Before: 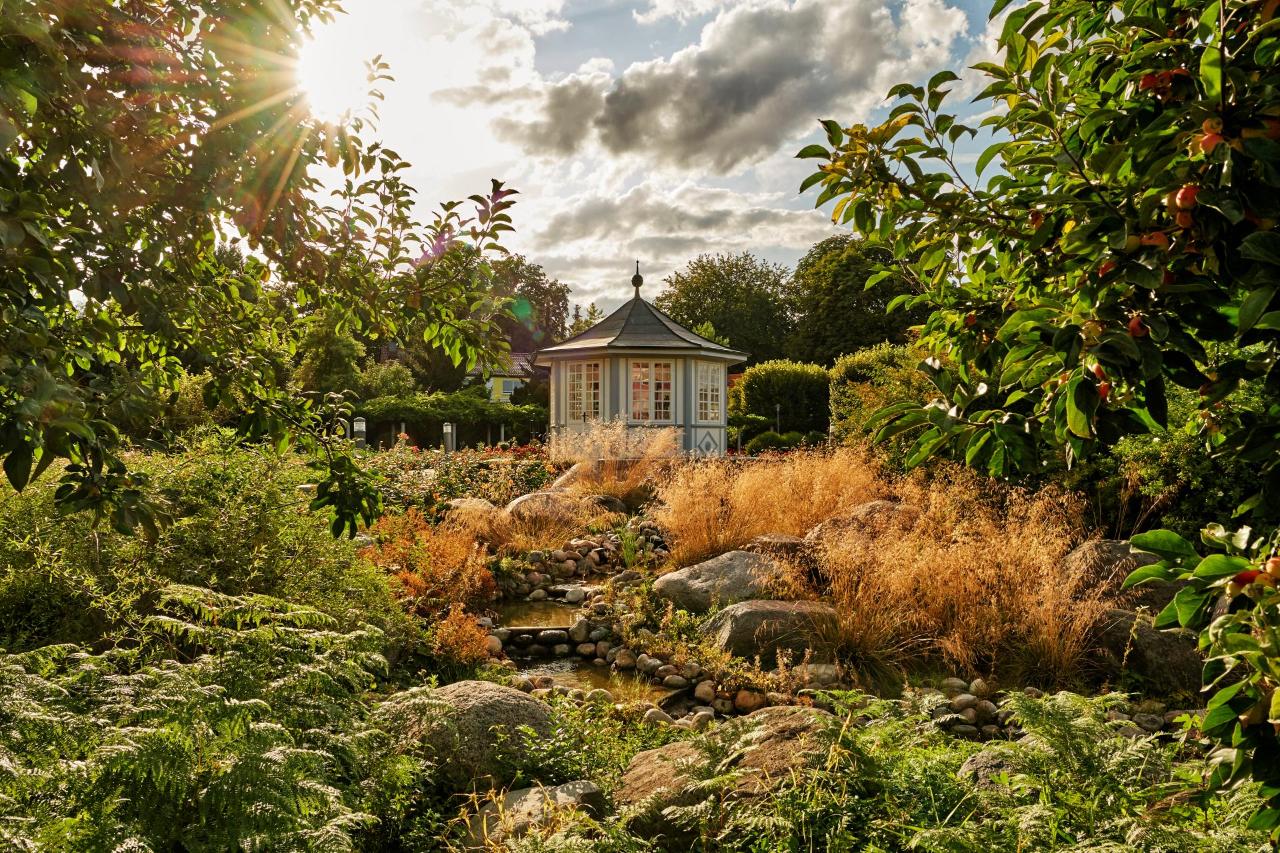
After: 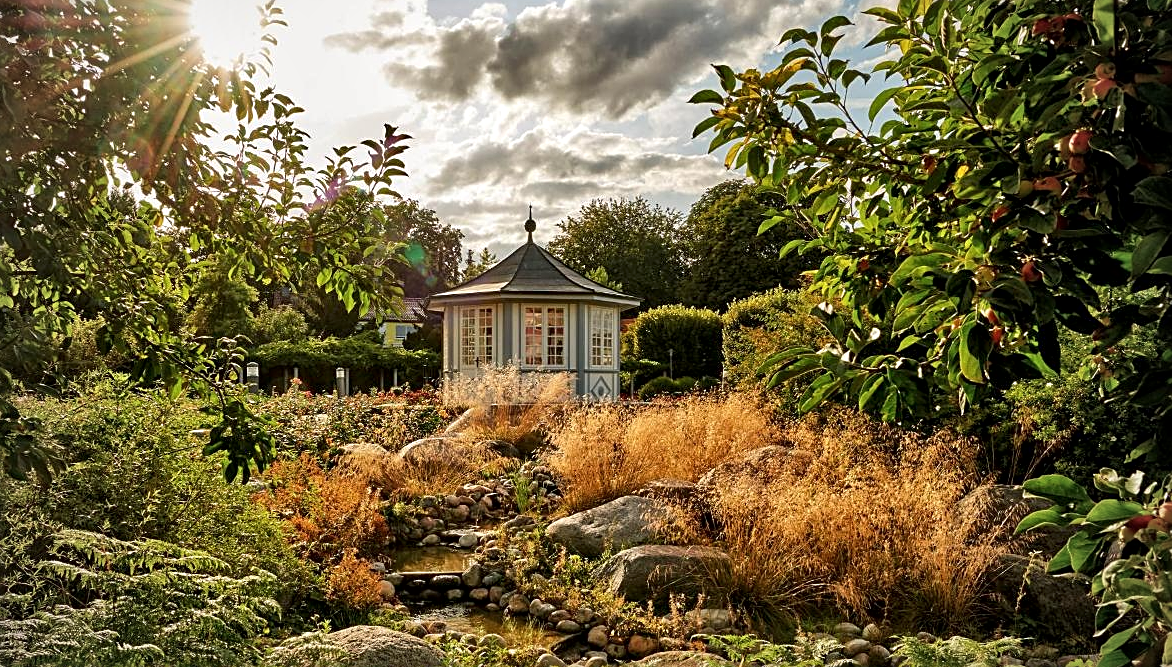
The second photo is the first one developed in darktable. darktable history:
sharpen: on, module defaults
crop: left 8.428%, top 6.542%, bottom 15.252%
local contrast: mode bilateral grid, contrast 20, coarseness 51, detail 147%, midtone range 0.2
vignetting: fall-off start 74.2%, fall-off radius 65.42%
